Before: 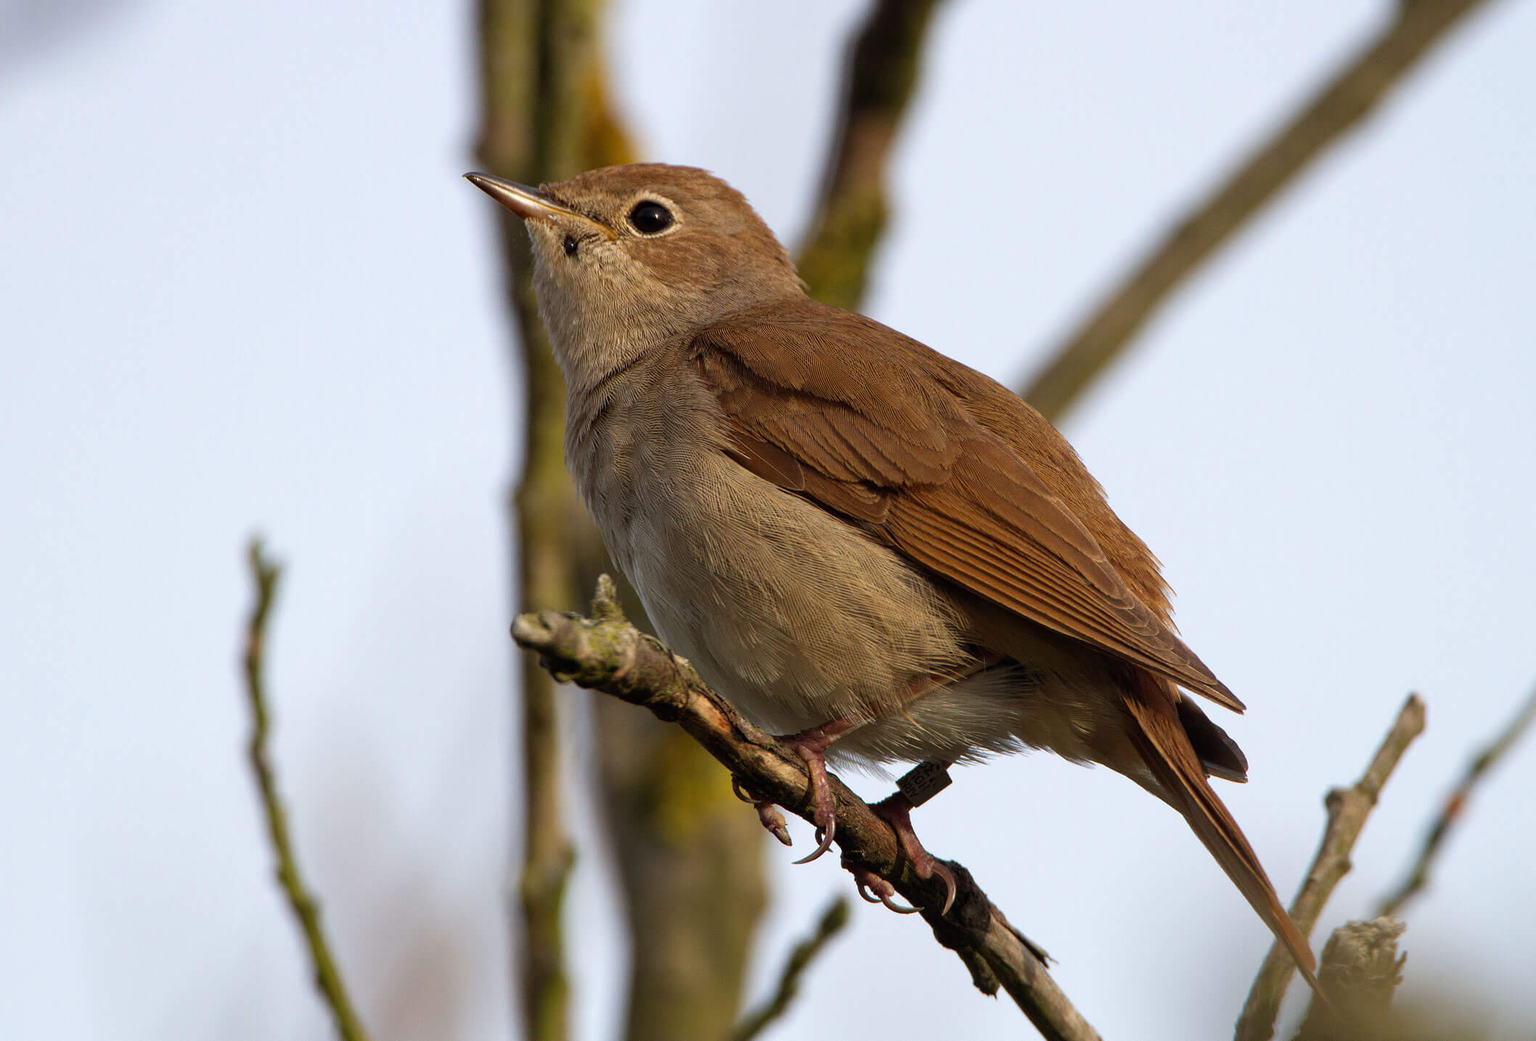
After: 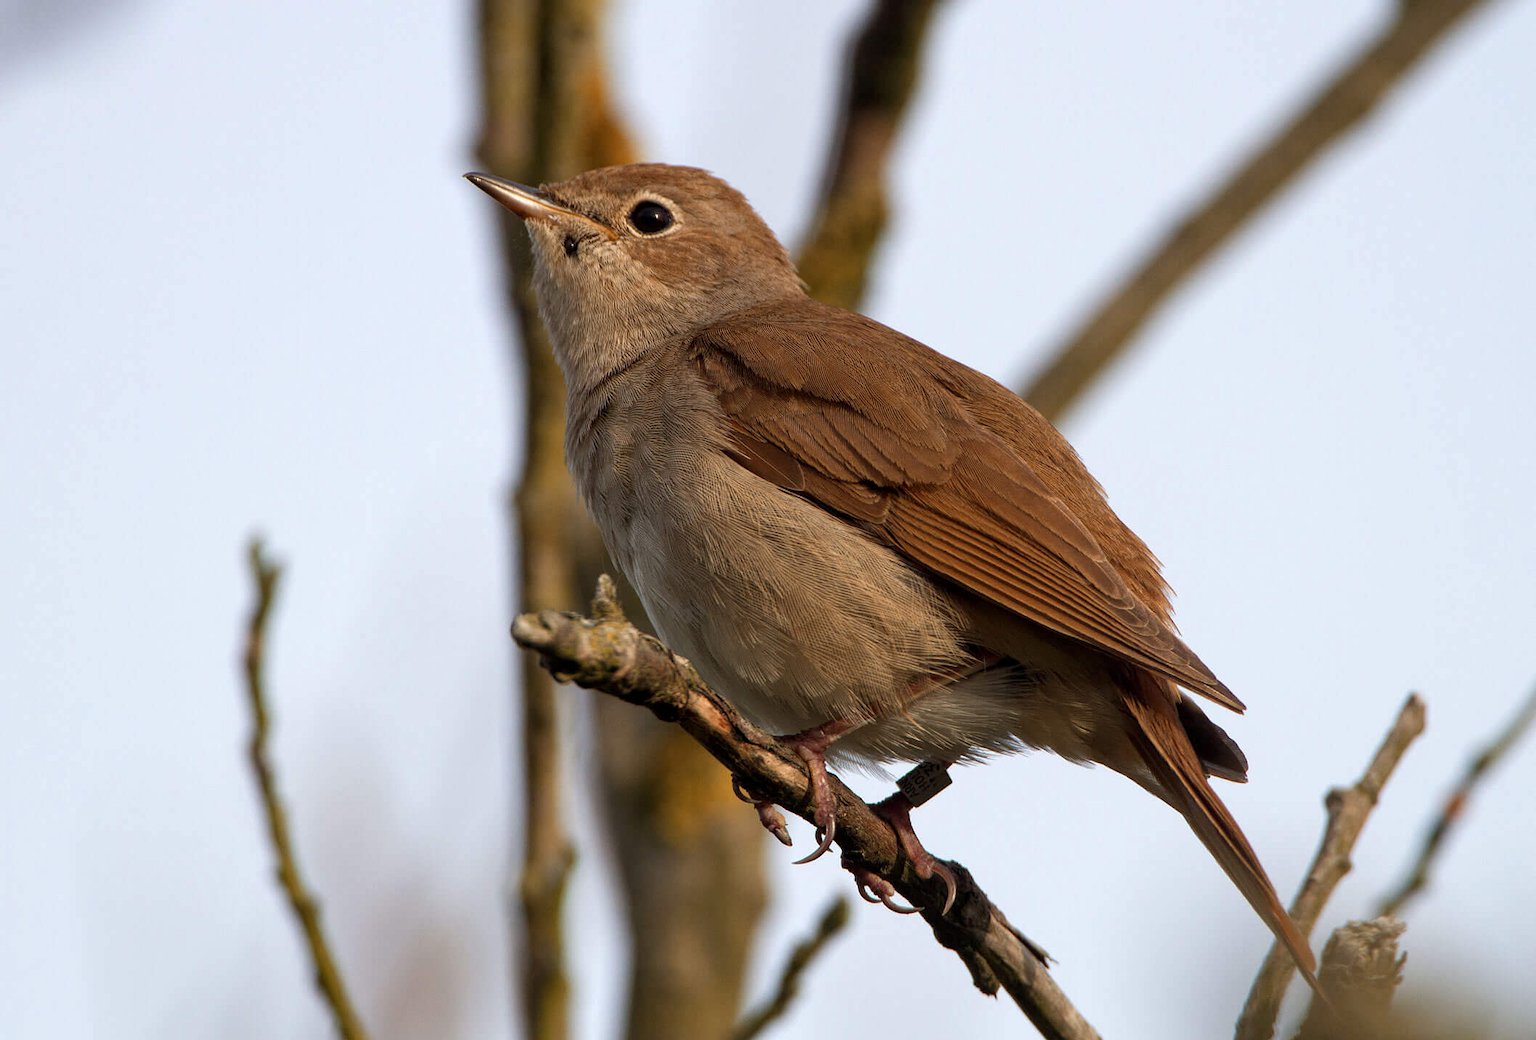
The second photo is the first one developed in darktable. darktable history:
exposure: black level correction 0, compensate exposure bias true, compensate highlight preservation false
local contrast: highlights 100%, shadows 100%, detail 120%, midtone range 0.2
color zones: curves: ch2 [(0, 0.5) (0.143, 0.5) (0.286, 0.416) (0.429, 0.5) (0.571, 0.5) (0.714, 0.5) (0.857, 0.5) (1, 0.5)]
